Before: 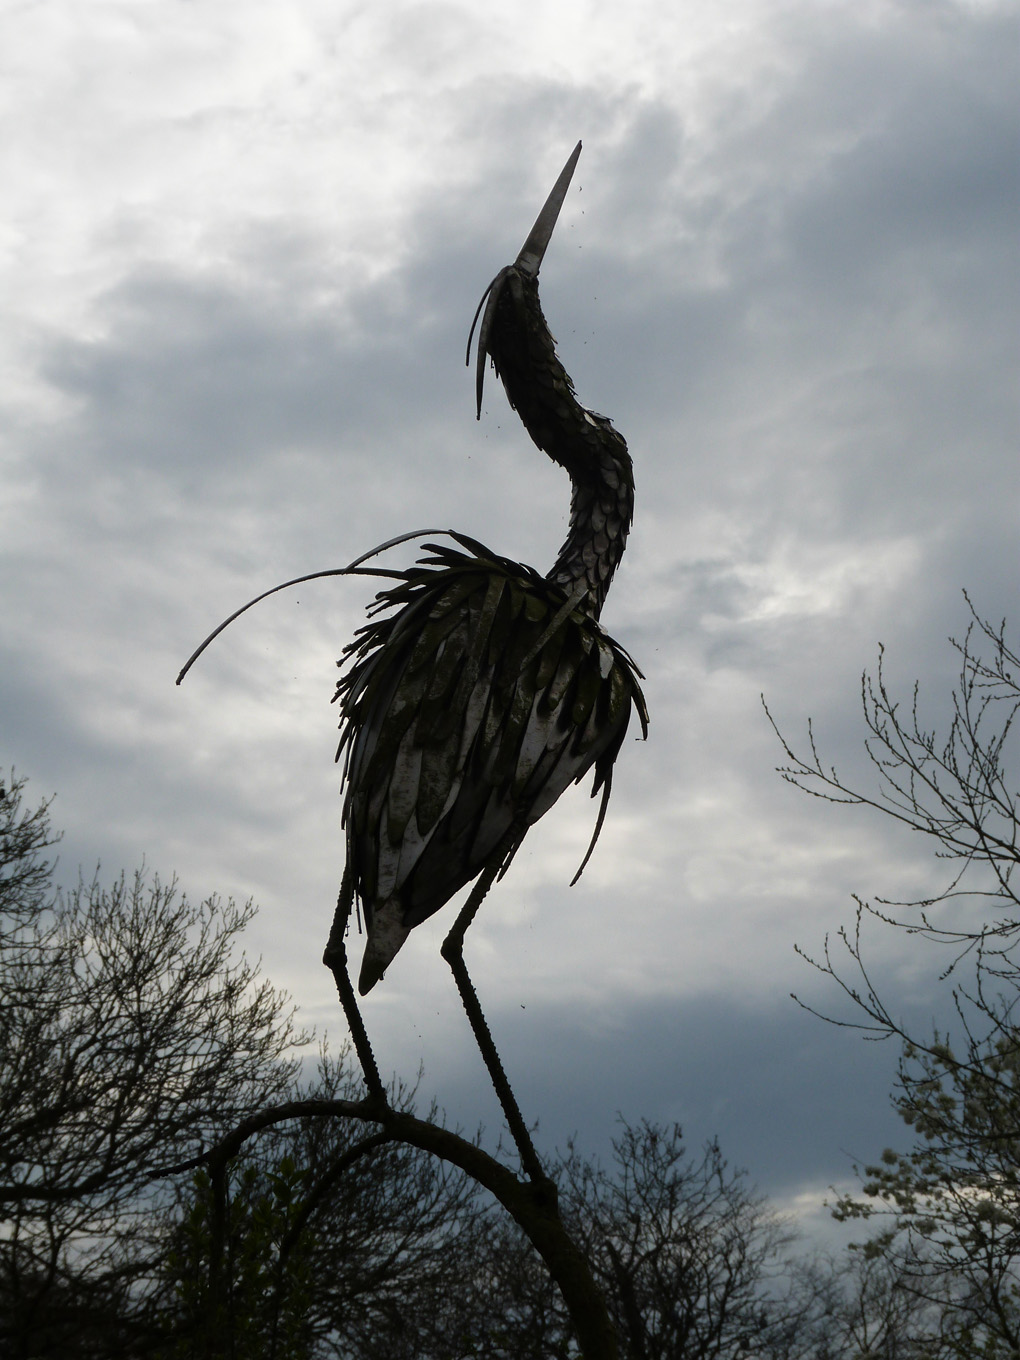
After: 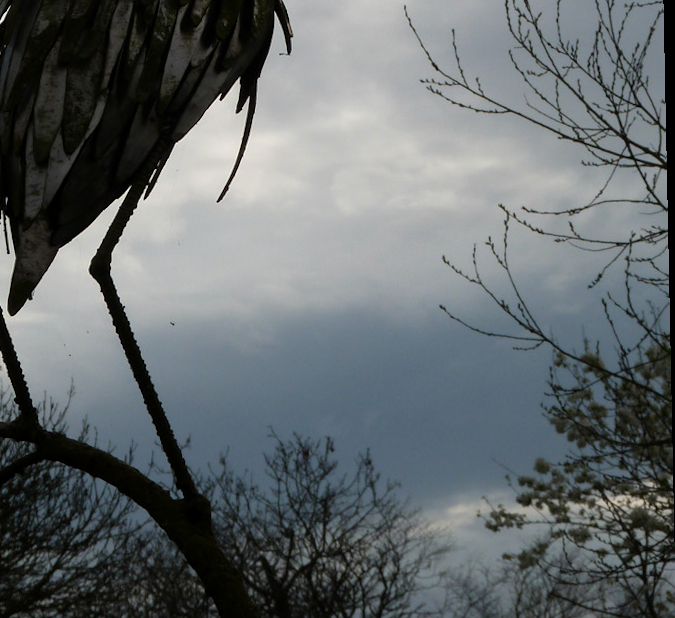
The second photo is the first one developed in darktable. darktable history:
exposure: black level correction 0.001, compensate highlight preservation false
crop and rotate: left 35.509%, top 50.238%, bottom 4.934%
rotate and perspective: rotation -1.17°, automatic cropping off
